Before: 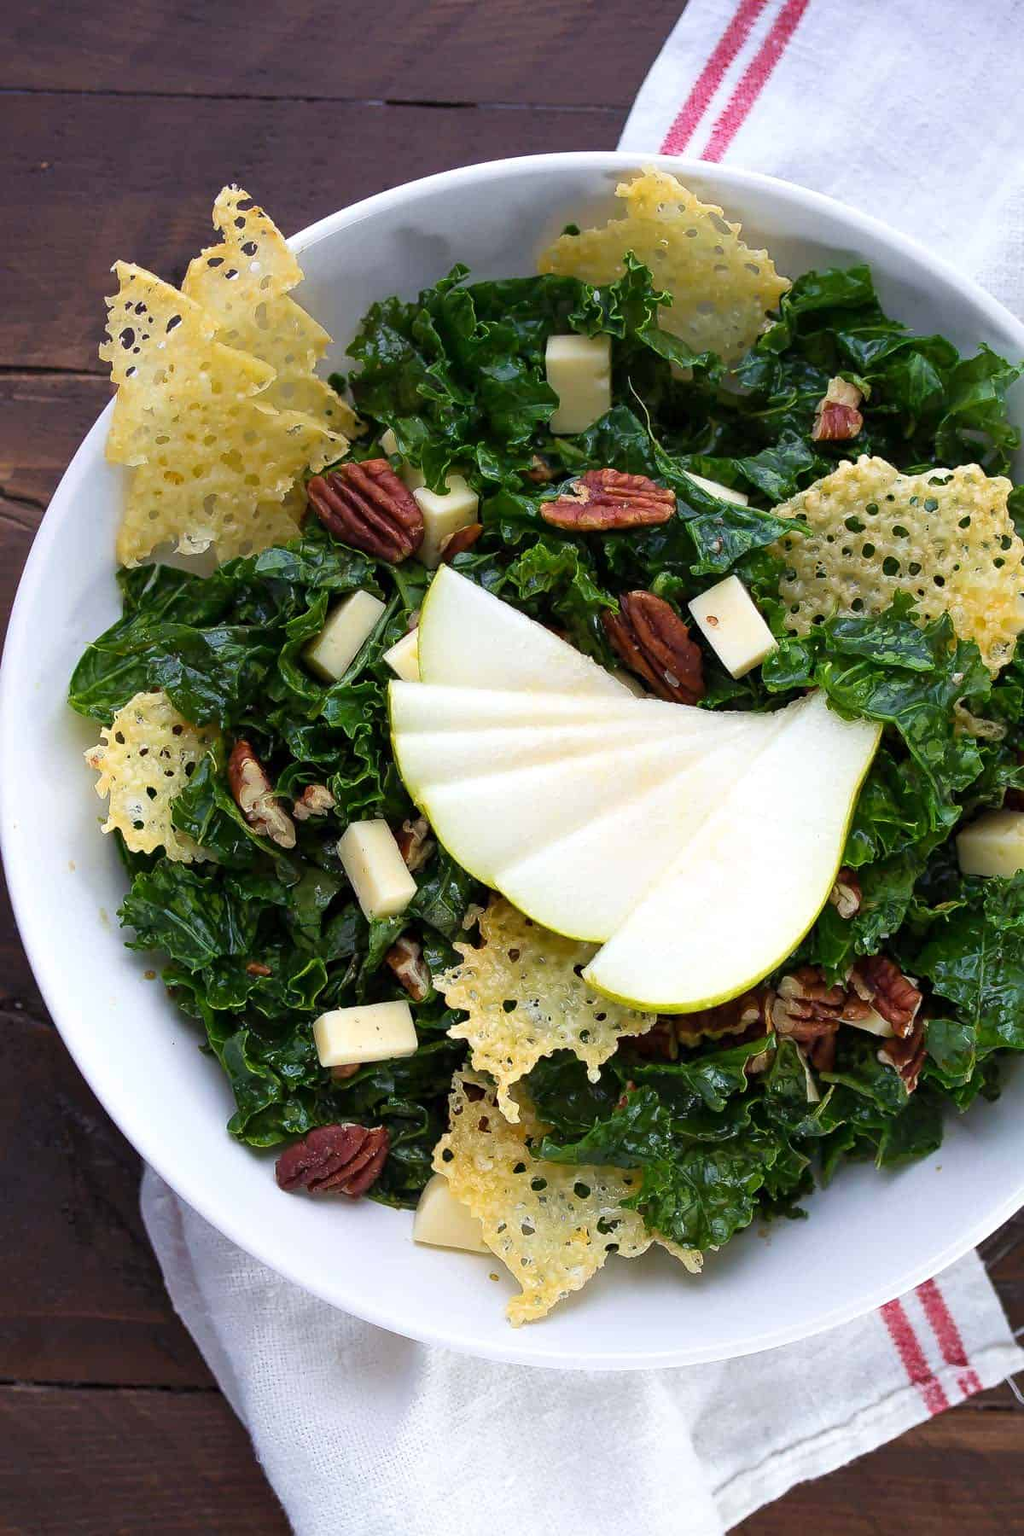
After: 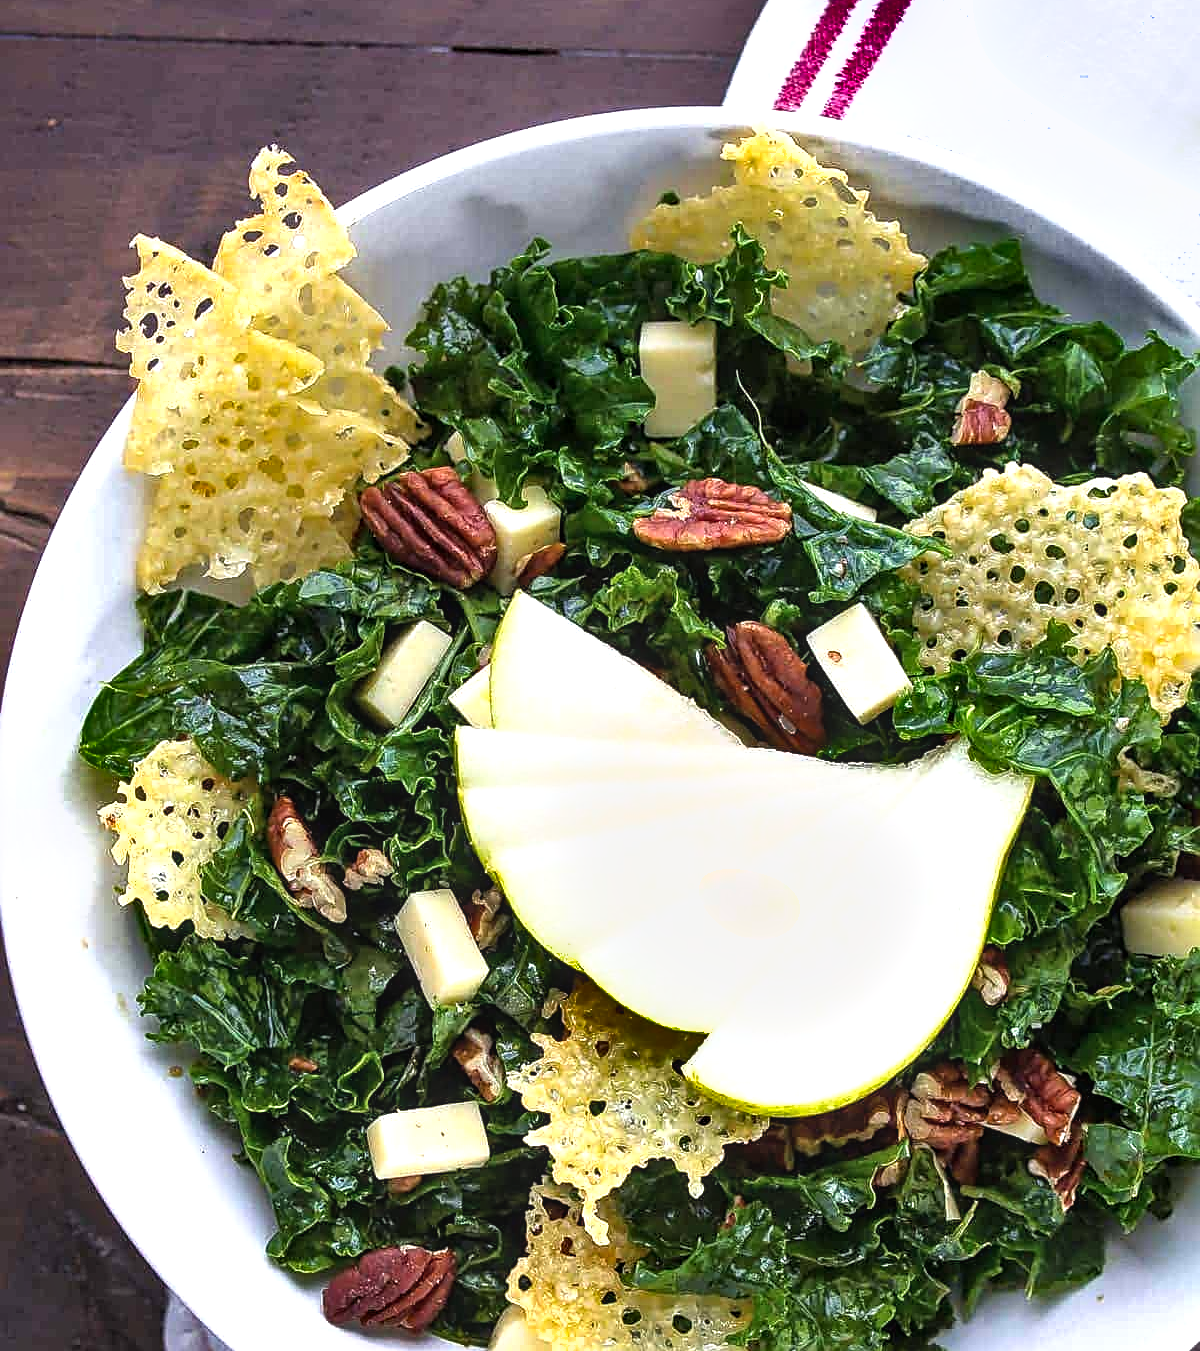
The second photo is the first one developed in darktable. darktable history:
shadows and highlights: shadows 21.01, highlights -82.4, soften with gaussian
sharpen: on, module defaults
local contrast: on, module defaults
crop: top 3.988%, bottom 20.901%
exposure: exposure 0.299 EV, compensate highlight preservation false
color balance rgb: highlights gain › chroma 0.137%, highlights gain › hue 329.99°, perceptual saturation grading › global saturation 0.029%
tone equalizer: -8 EV -0.426 EV, -7 EV -0.425 EV, -6 EV -0.34 EV, -5 EV -0.254 EV, -3 EV 0.197 EV, -2 EV 0.355 EV, -1 EV 0.389 EV, +0 EV 0.398 EV
